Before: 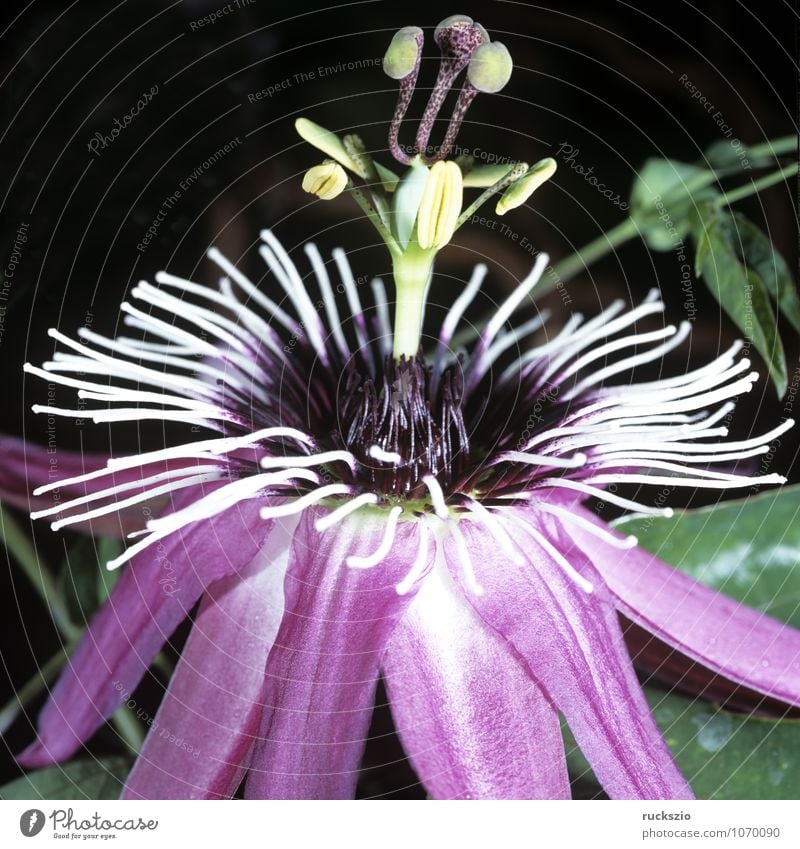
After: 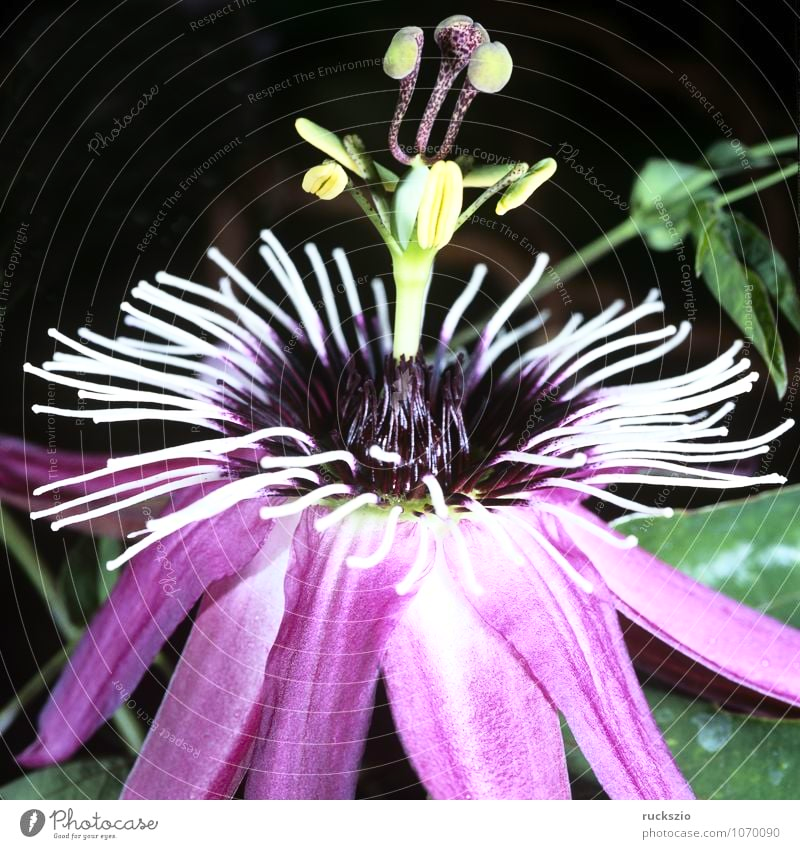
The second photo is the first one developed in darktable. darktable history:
contrast brightness saturation: contrast 0.232, brightness 0.097, saturation 0.294
